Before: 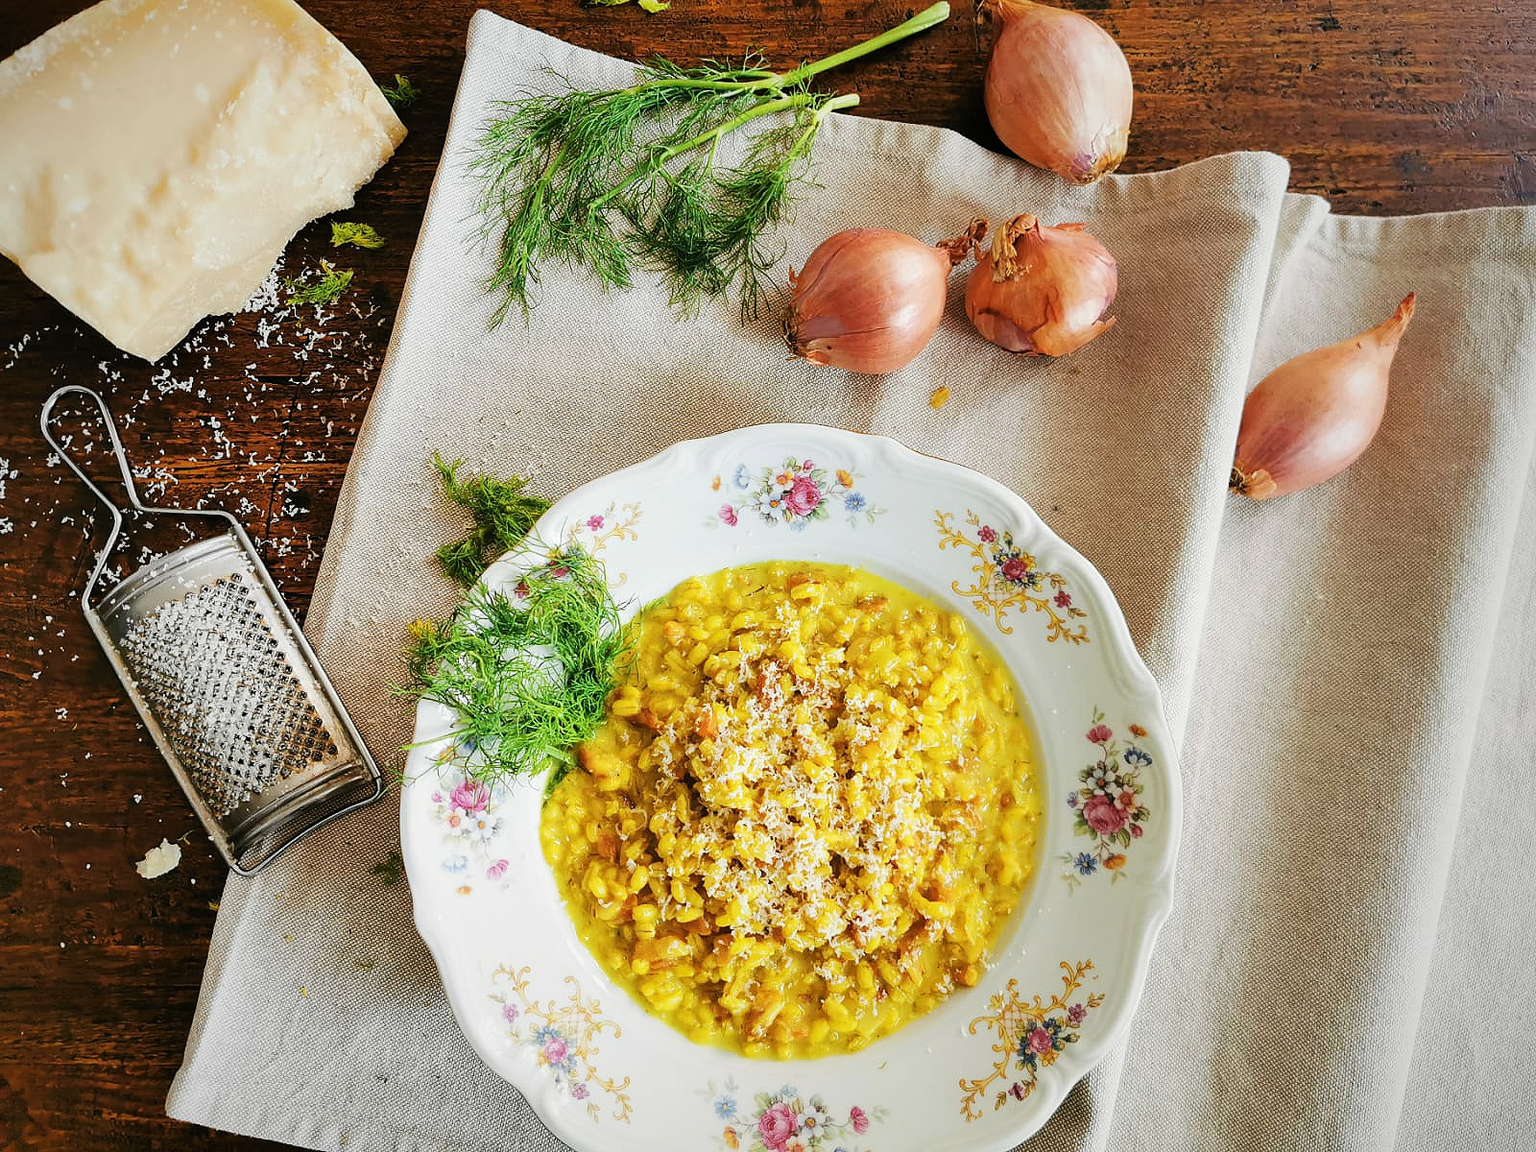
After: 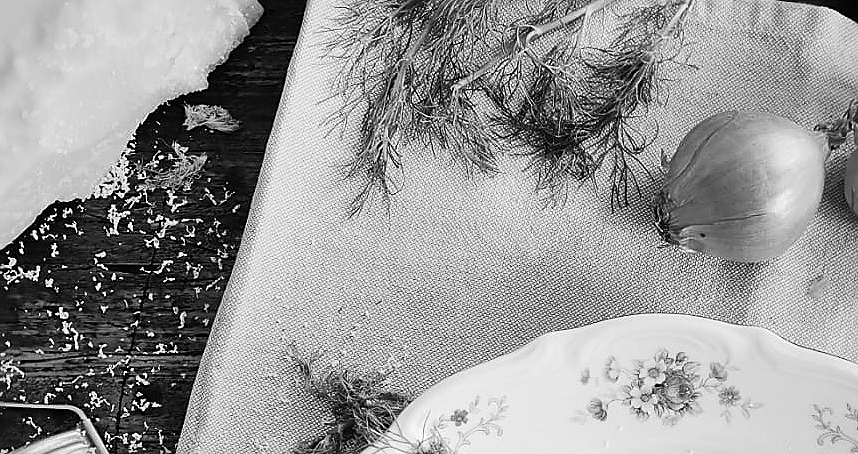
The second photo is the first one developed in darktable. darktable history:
sharpen: radius 1.864, amount 0.398, threshold 1.271
monochrome: a -6.99, b 35.61, size 1.4
crop: left 10.121%, top 10.631%, right 36.218%, bottom 51.526%
